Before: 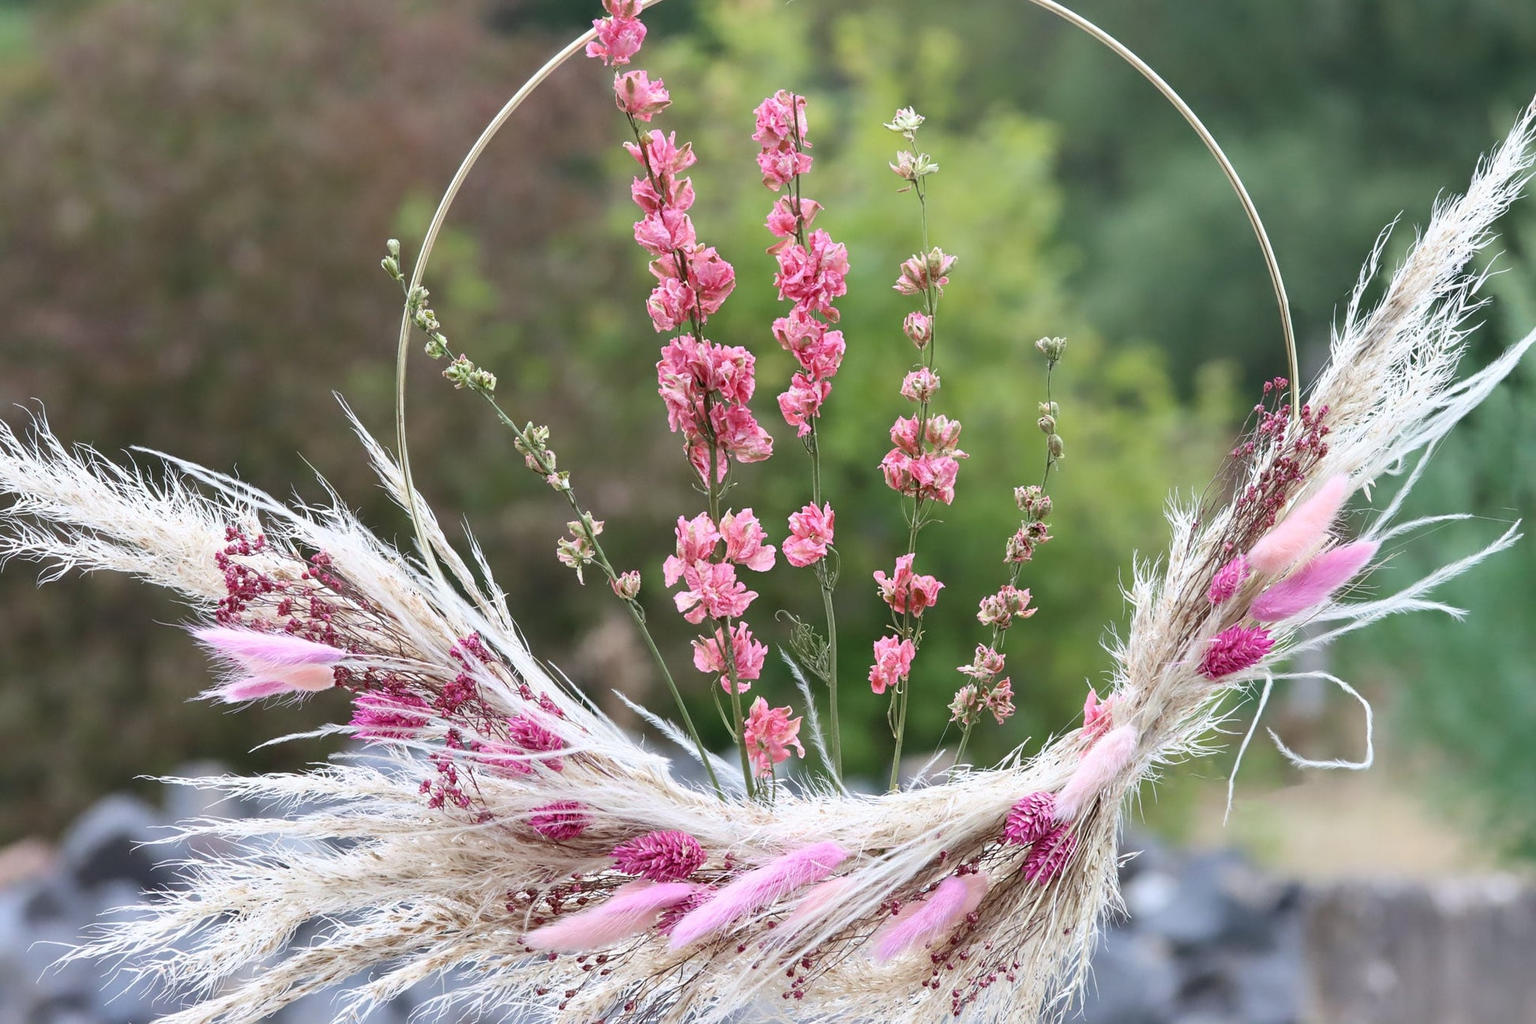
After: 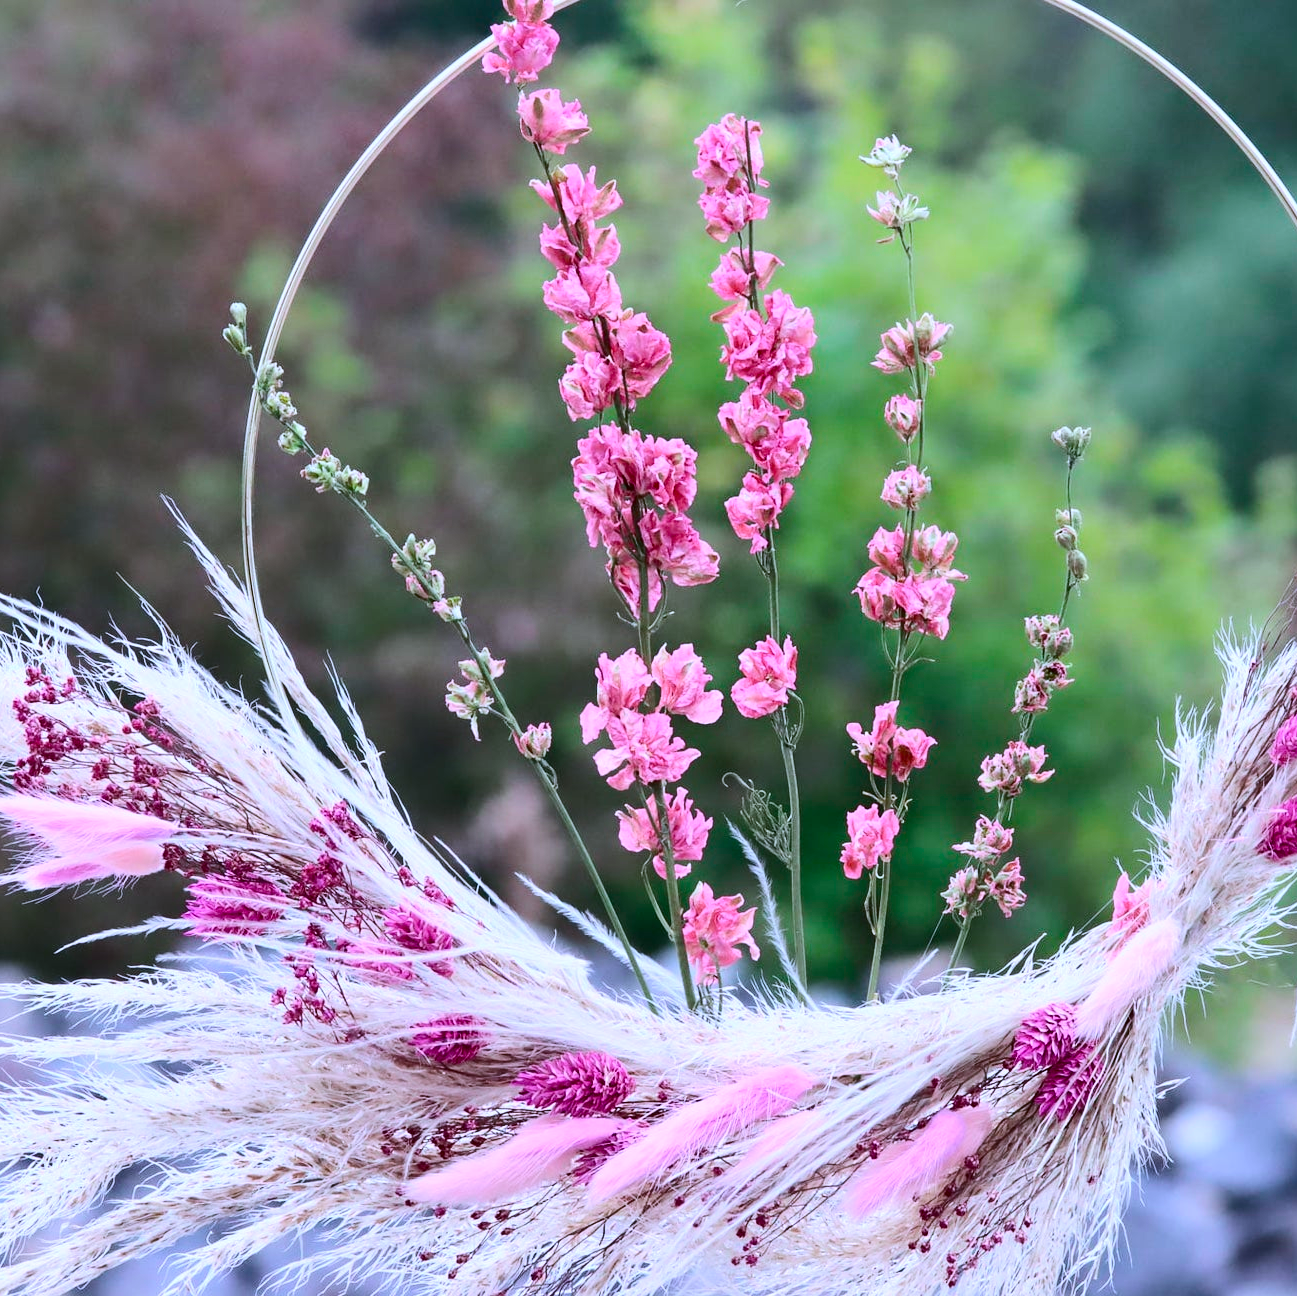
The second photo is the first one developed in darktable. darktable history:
crop and rotate: left 13.409%, right 19.924%
color calibration: illuminant as shot in camera, x 0.377, y 0.392, temperature 4169.3 K, saturation algorithm version 1 (2020)
tone curve: curves: ch0 [(0, 0) (0.126, 0.061) (0.338, 0.285) (0.494, 0.518) (0.703, 0.762) (1, 1)]; ch1 [(0, 0) (0.389, 0.313) (0.457, 0.442) (0.5, 0.501) (0.55, 0.578) (1, 1)]; ch2 [(0, 0) (0.44, 0.424) (0.501, 0.499) (0.557, 0.564) (0.613, 0.67) (0.707, 0.746) (1, 1)], color space Lab, independent channels, preserve colors none
